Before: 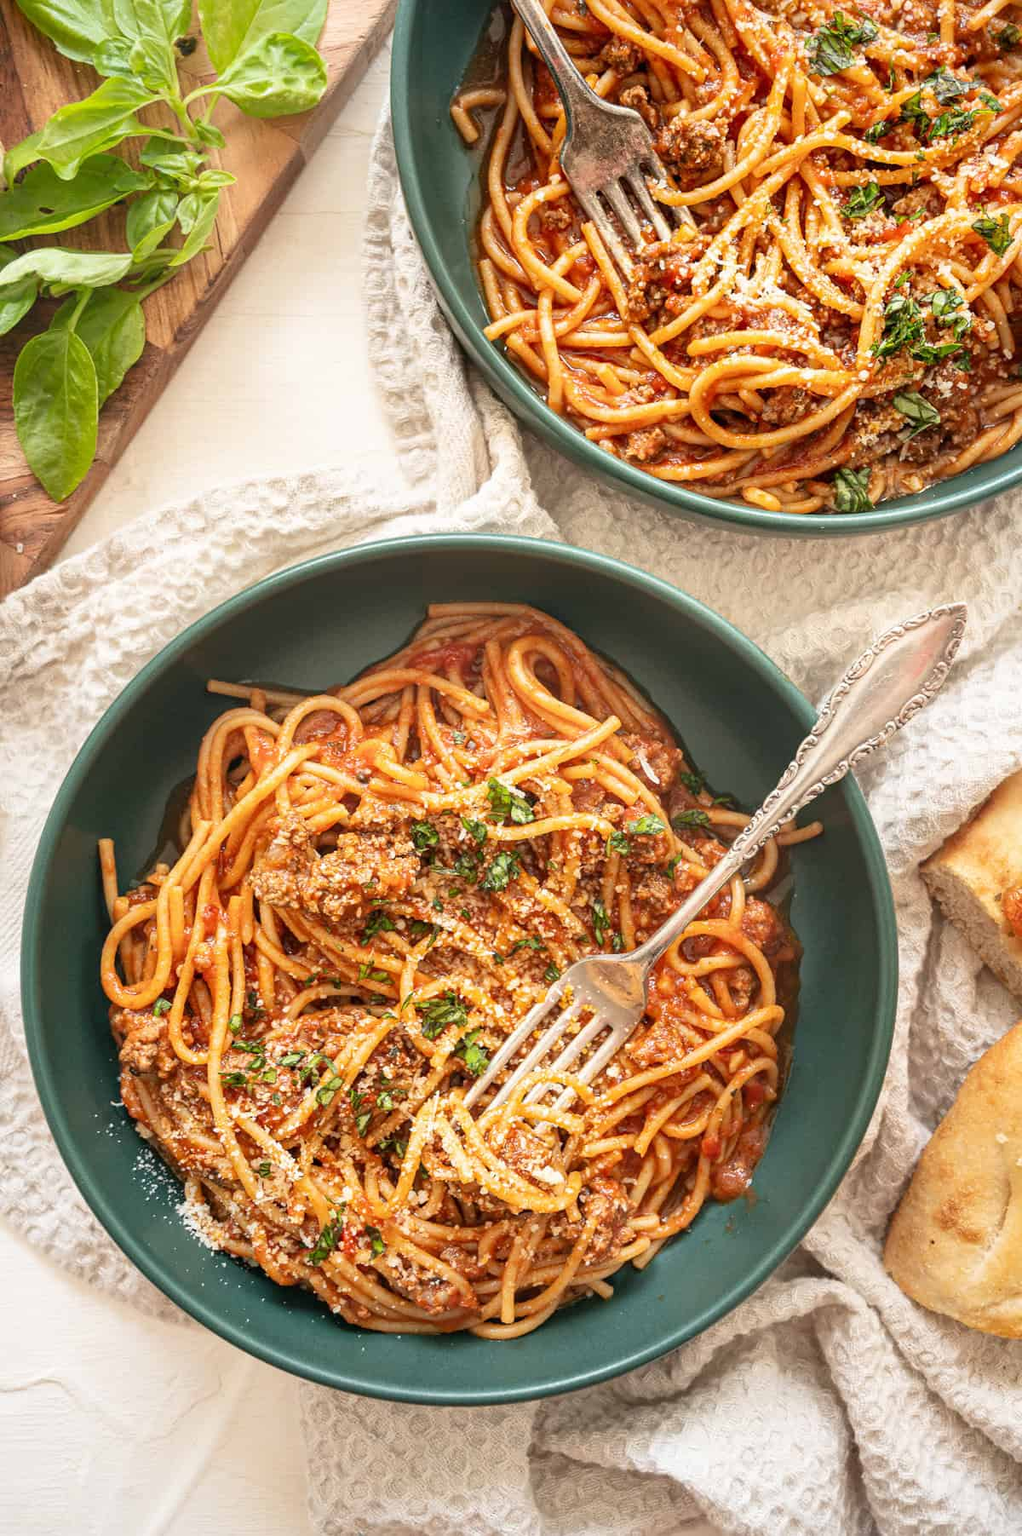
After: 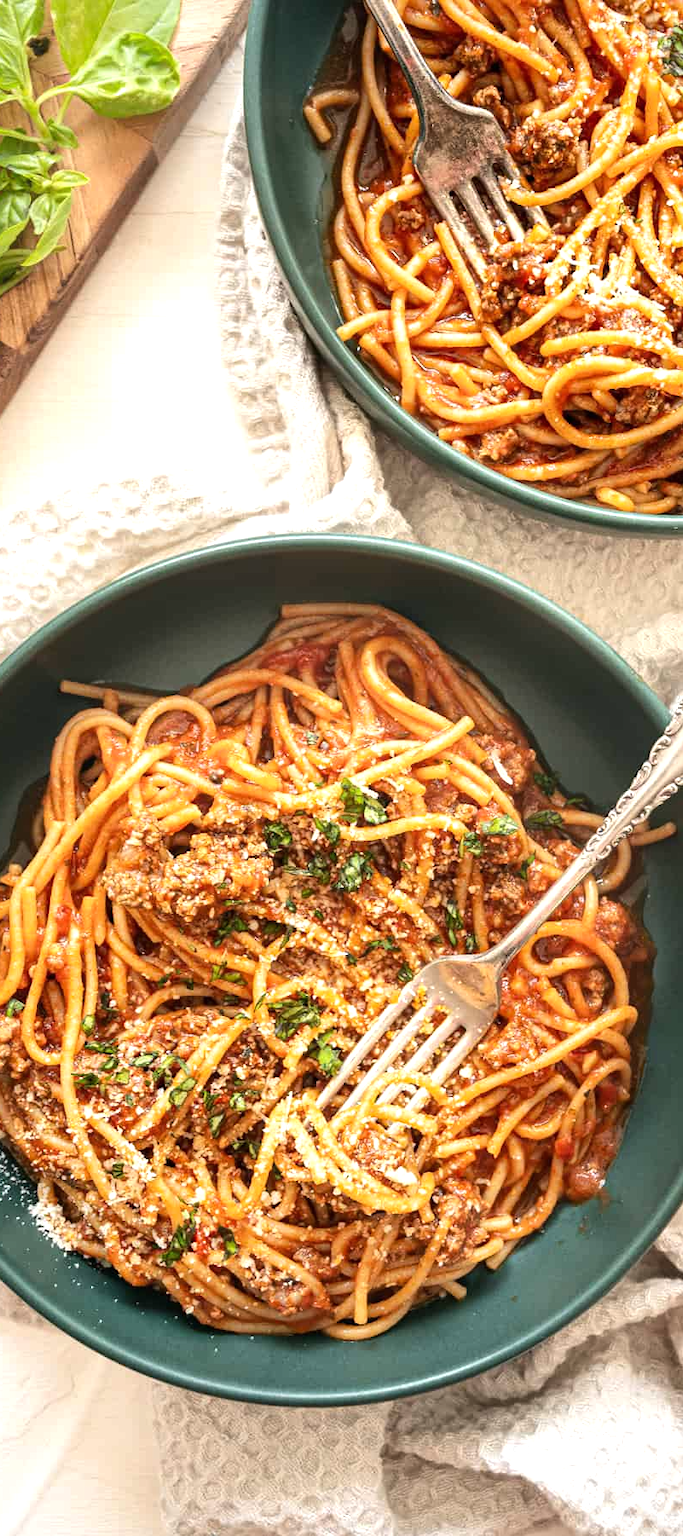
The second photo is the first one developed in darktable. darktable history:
crop and rotate: left 14.433%, right 18.676%
tone equalizer: -8 EV -0.395 EV, -7 EV -0.396 EV, -6 EV -0.315 EV, -5 EV -0.245 EV, -3 EV 0.198 EV, -2 EV 0.309 EV, -1 EV 0.414 EV, +0 EV 0.386 EV, edges refinement/feathering 500, mask exposure compensation -1.57 EV, preserve details no
